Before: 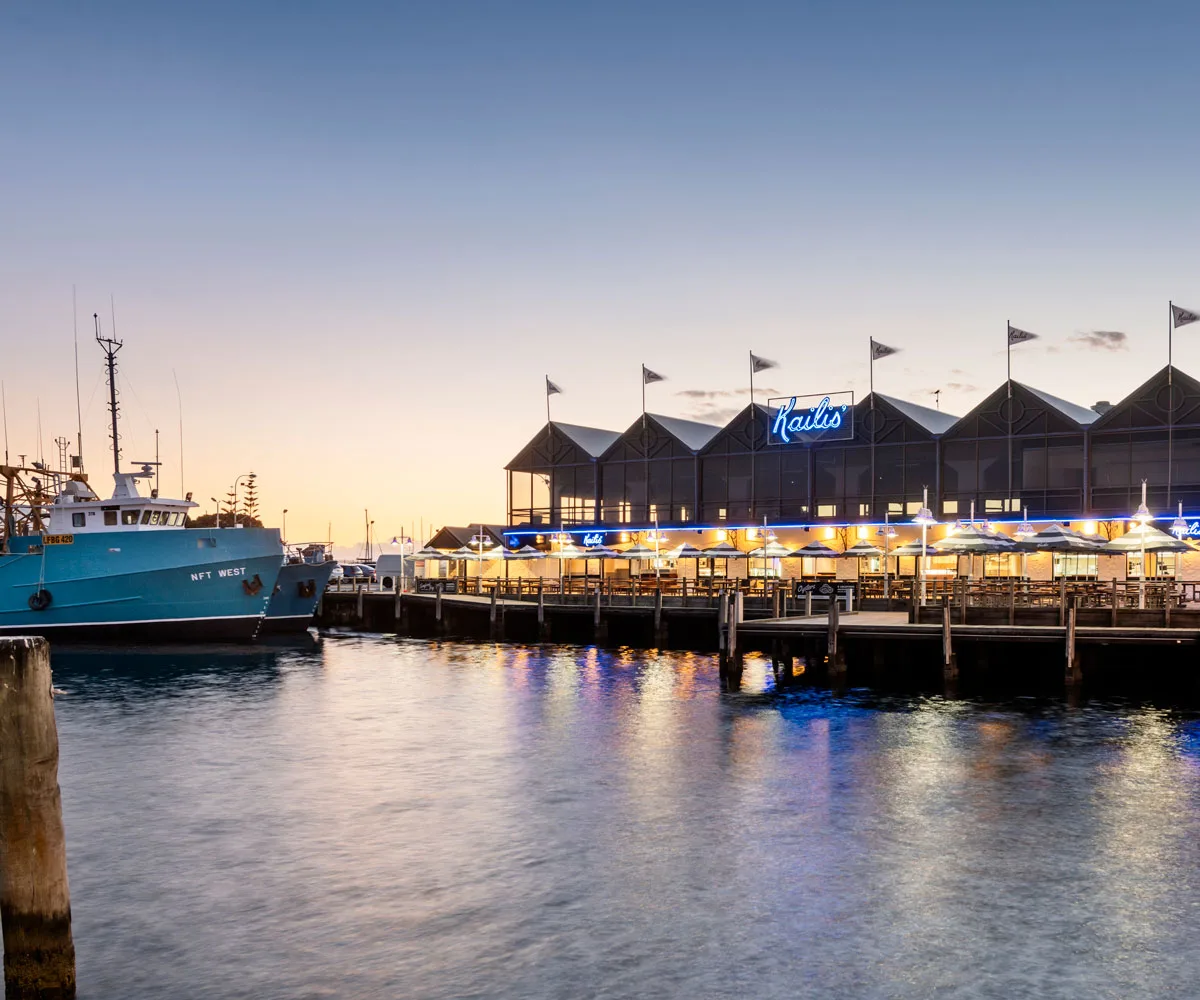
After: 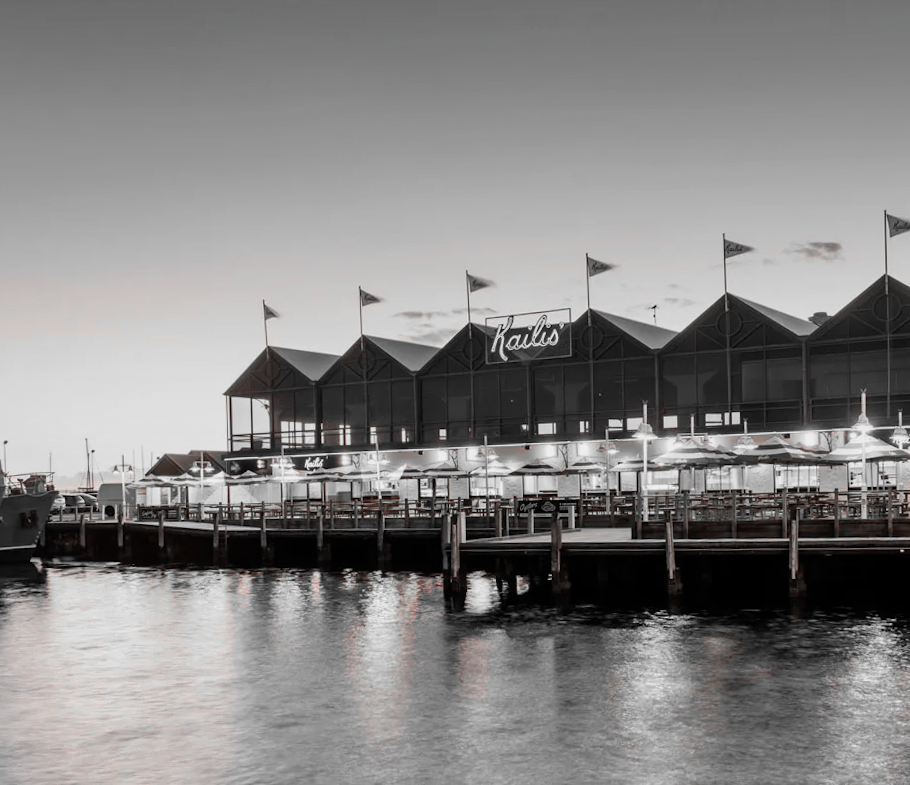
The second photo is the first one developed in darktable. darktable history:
rotate and perspective: rotation -1.42°, crop left 0.016, crop right 0.984, crop top 0.035, crop bottom 0.965
graduated density: on, module defaults
crop: left 23.095%, top 5.827%, bottom 11.854%
color zones: curves: ch1 [(0, 0.006) (0.094, 0.285) (0.171, 0.001) (0.429, 0.001) (0.571, 0.003) (0.714, 0.004) (0.857, 0.004) (1, 0.006)]
